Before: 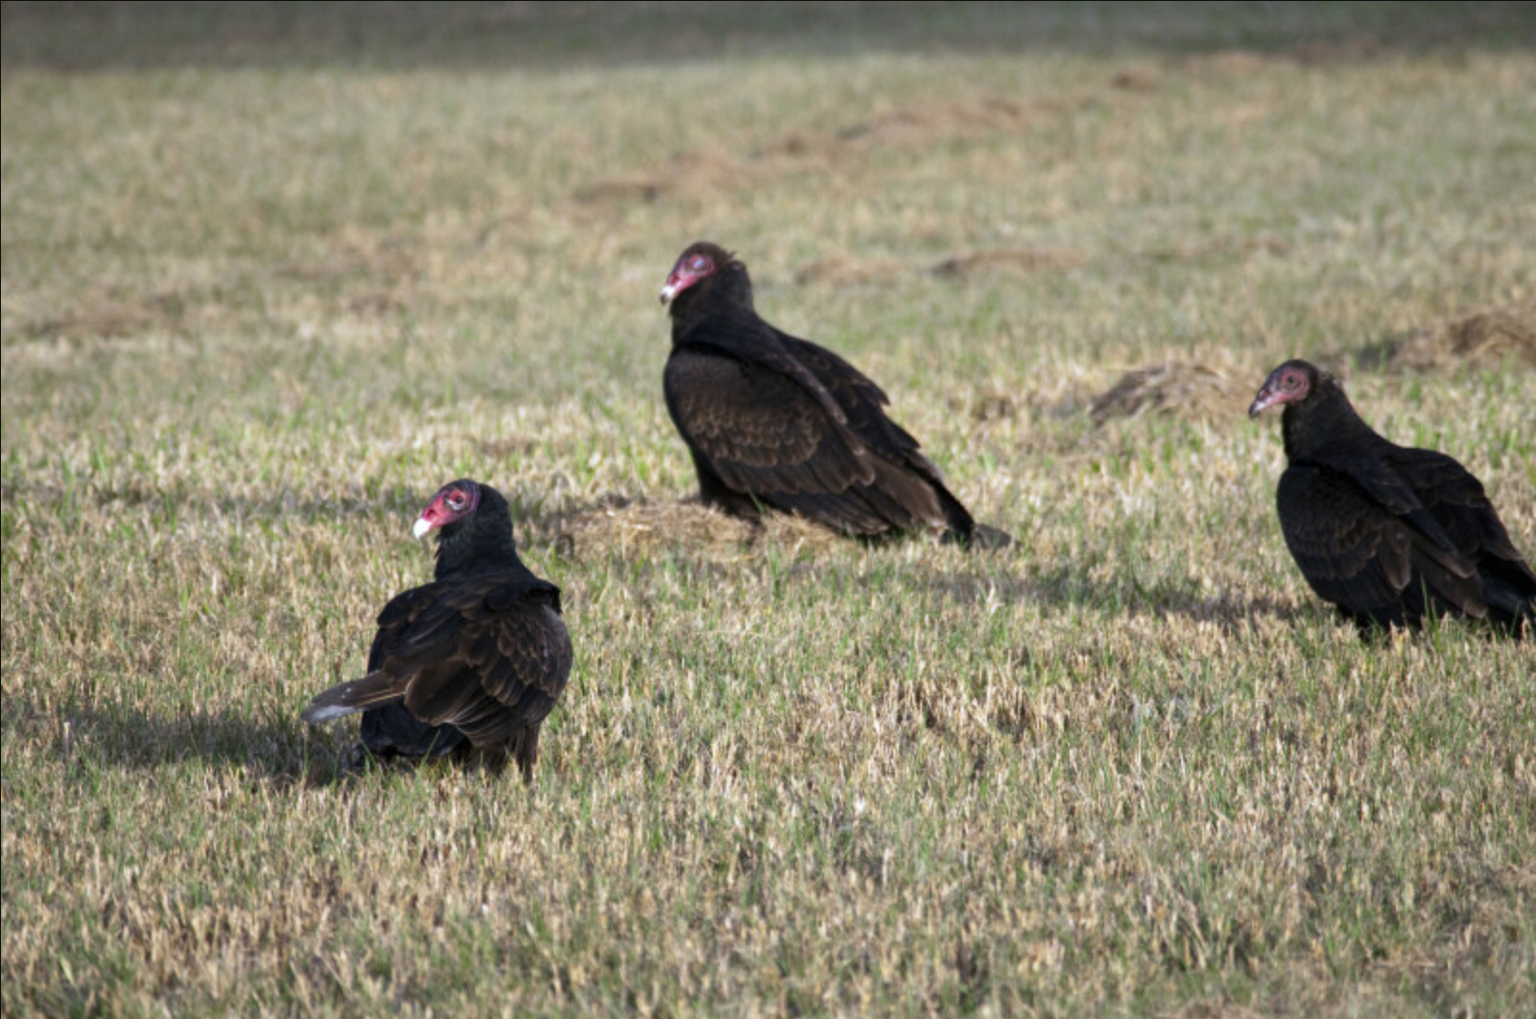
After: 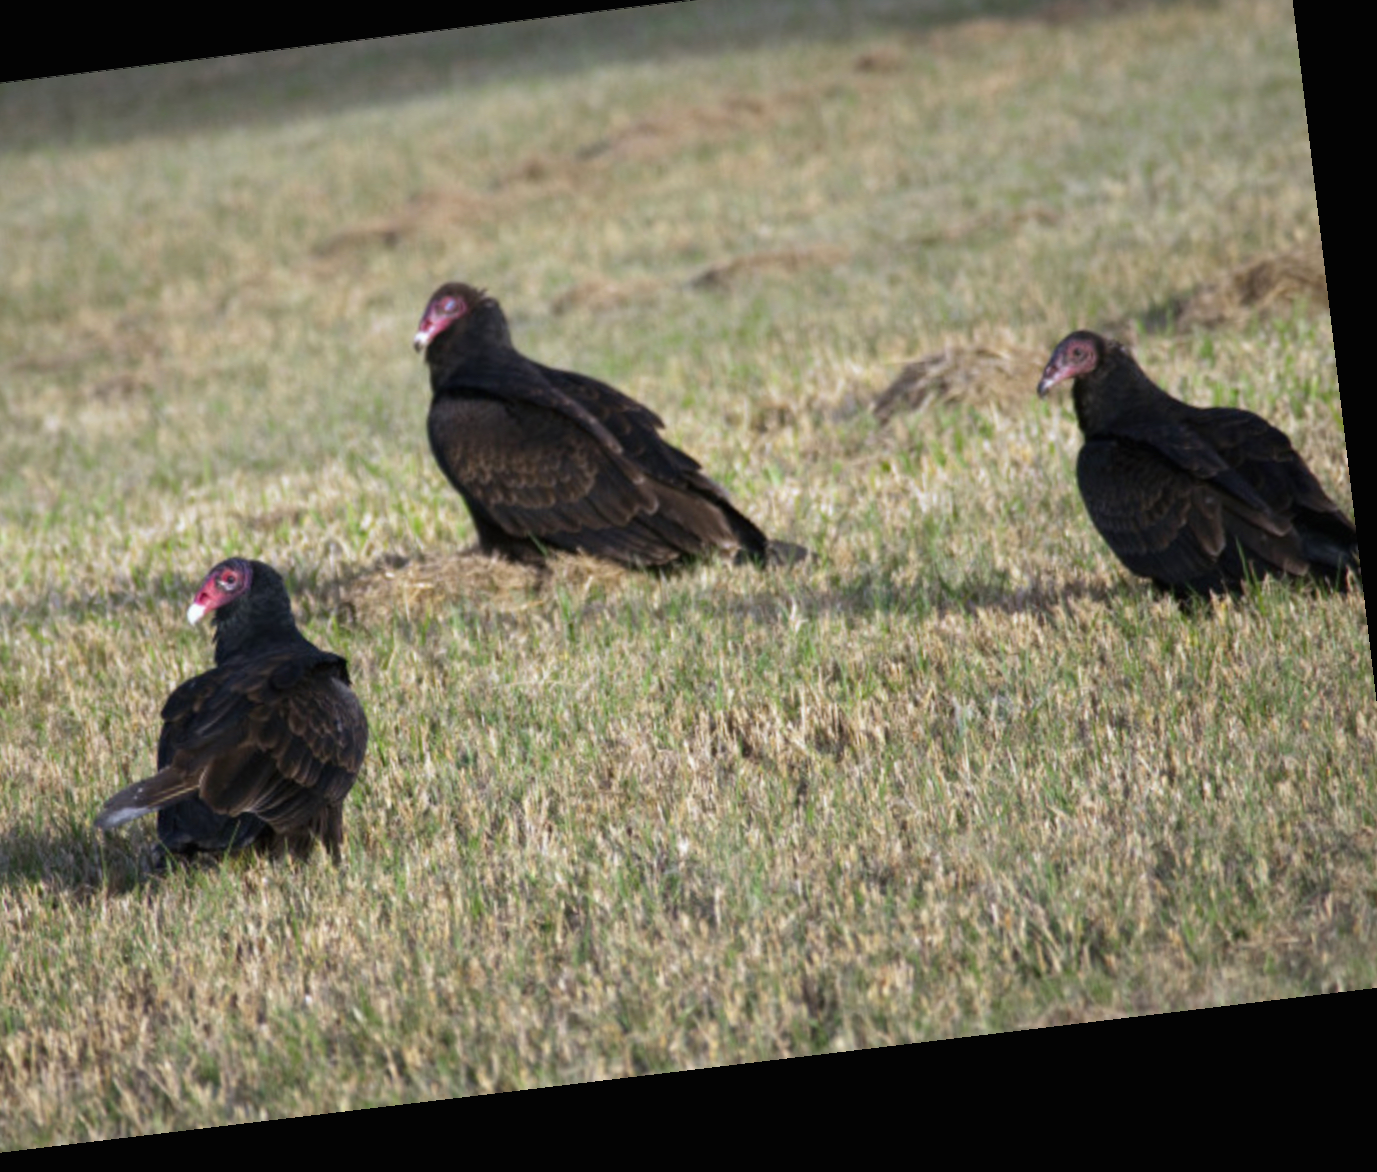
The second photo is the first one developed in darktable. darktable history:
contrast brightness saturation: contrast -0.02, brightness -0.01, saturation 0.03
rotate and perspective: rotation -6.83°, automatic cropping off
crop and rotate: left 17.959%, top 5.771%, right 1.742%
